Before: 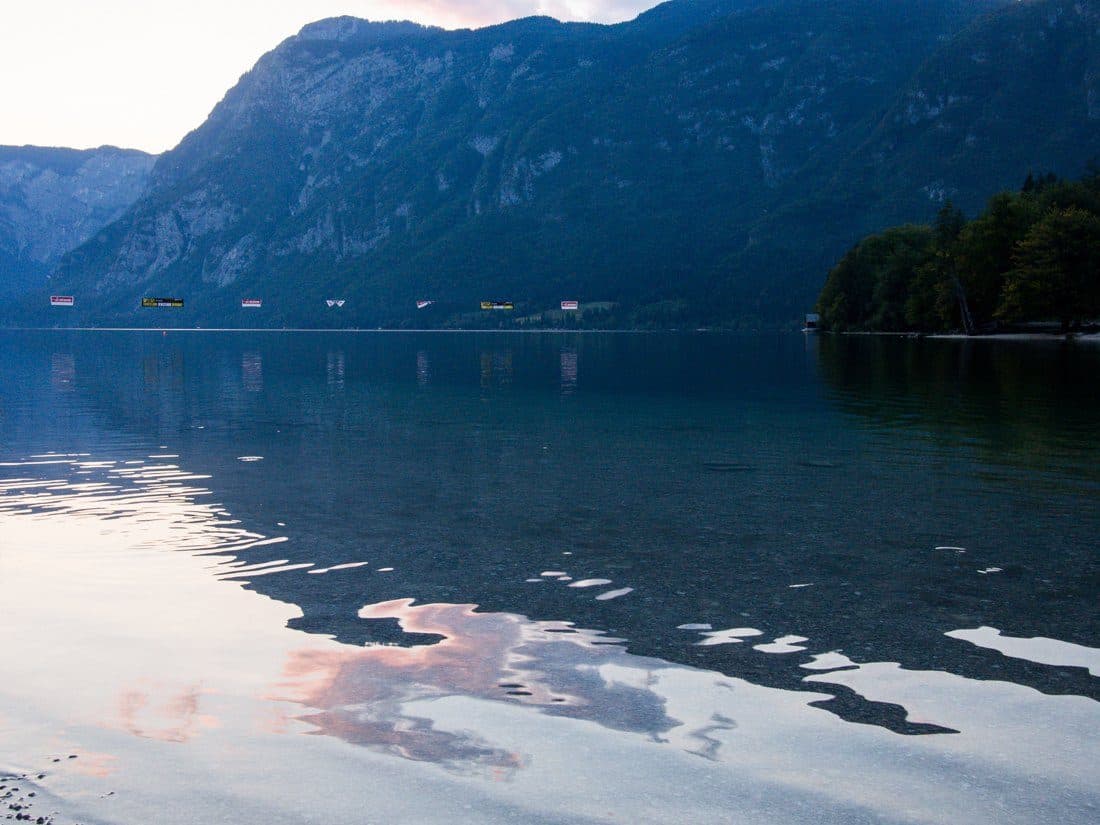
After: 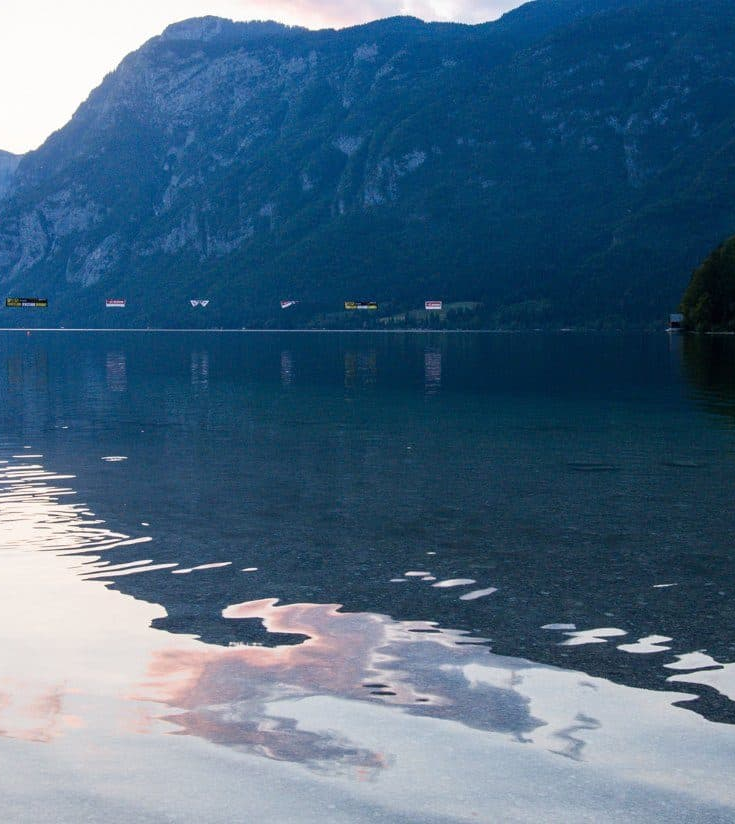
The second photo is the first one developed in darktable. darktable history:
crop and rotate: left 12.43%, right 20.708%
